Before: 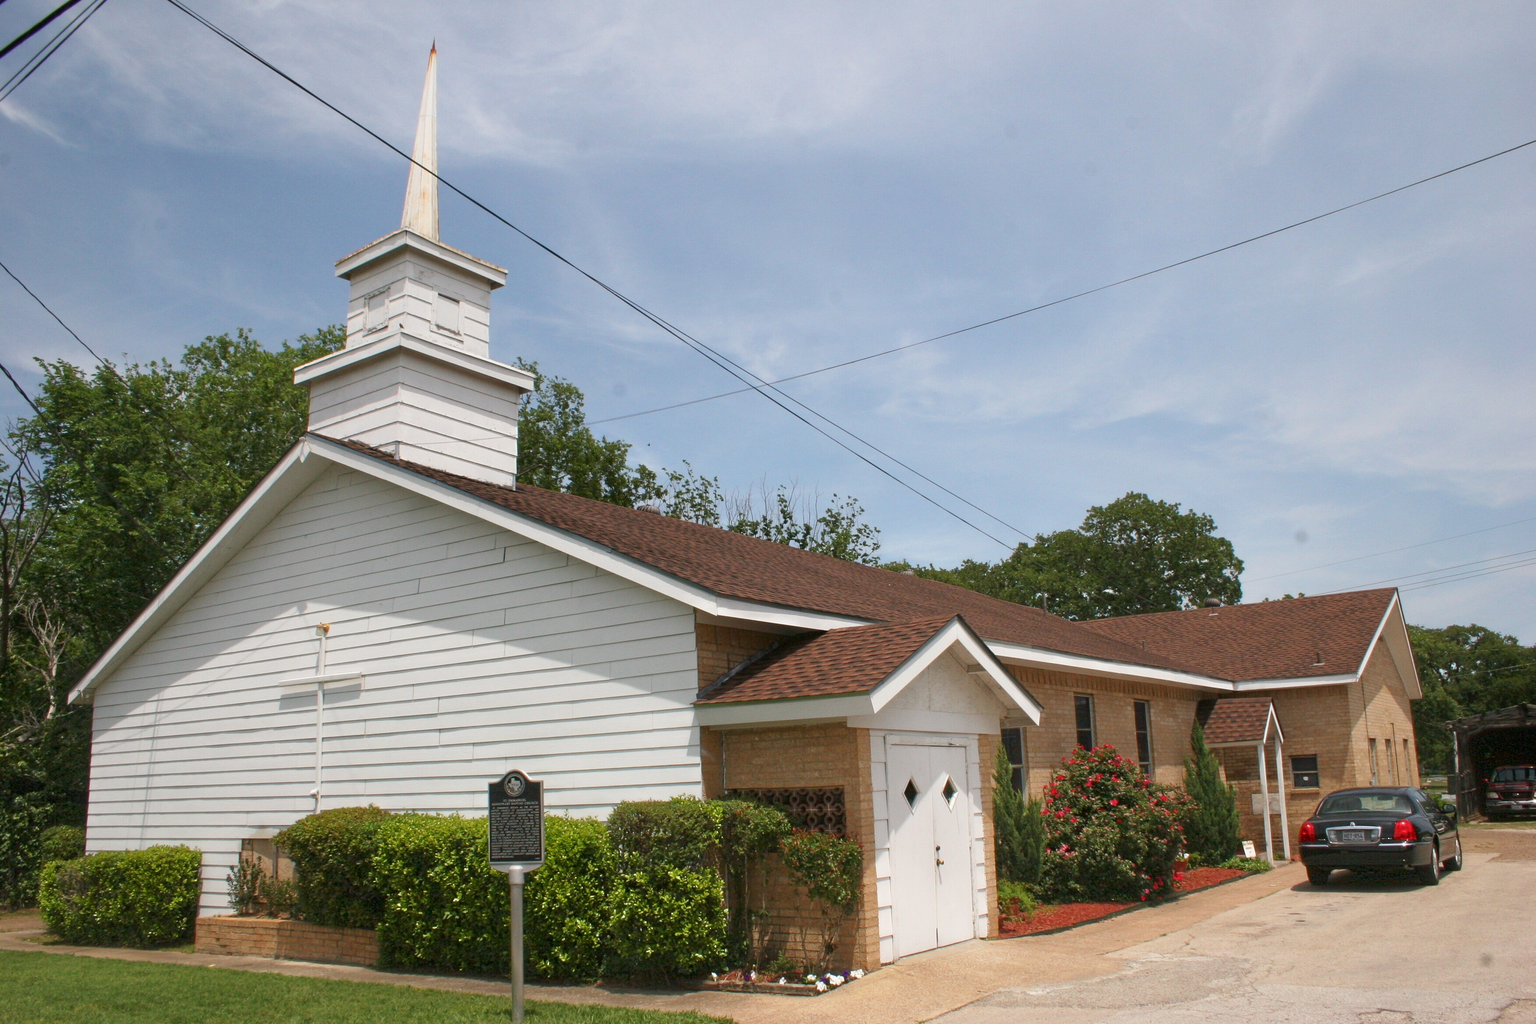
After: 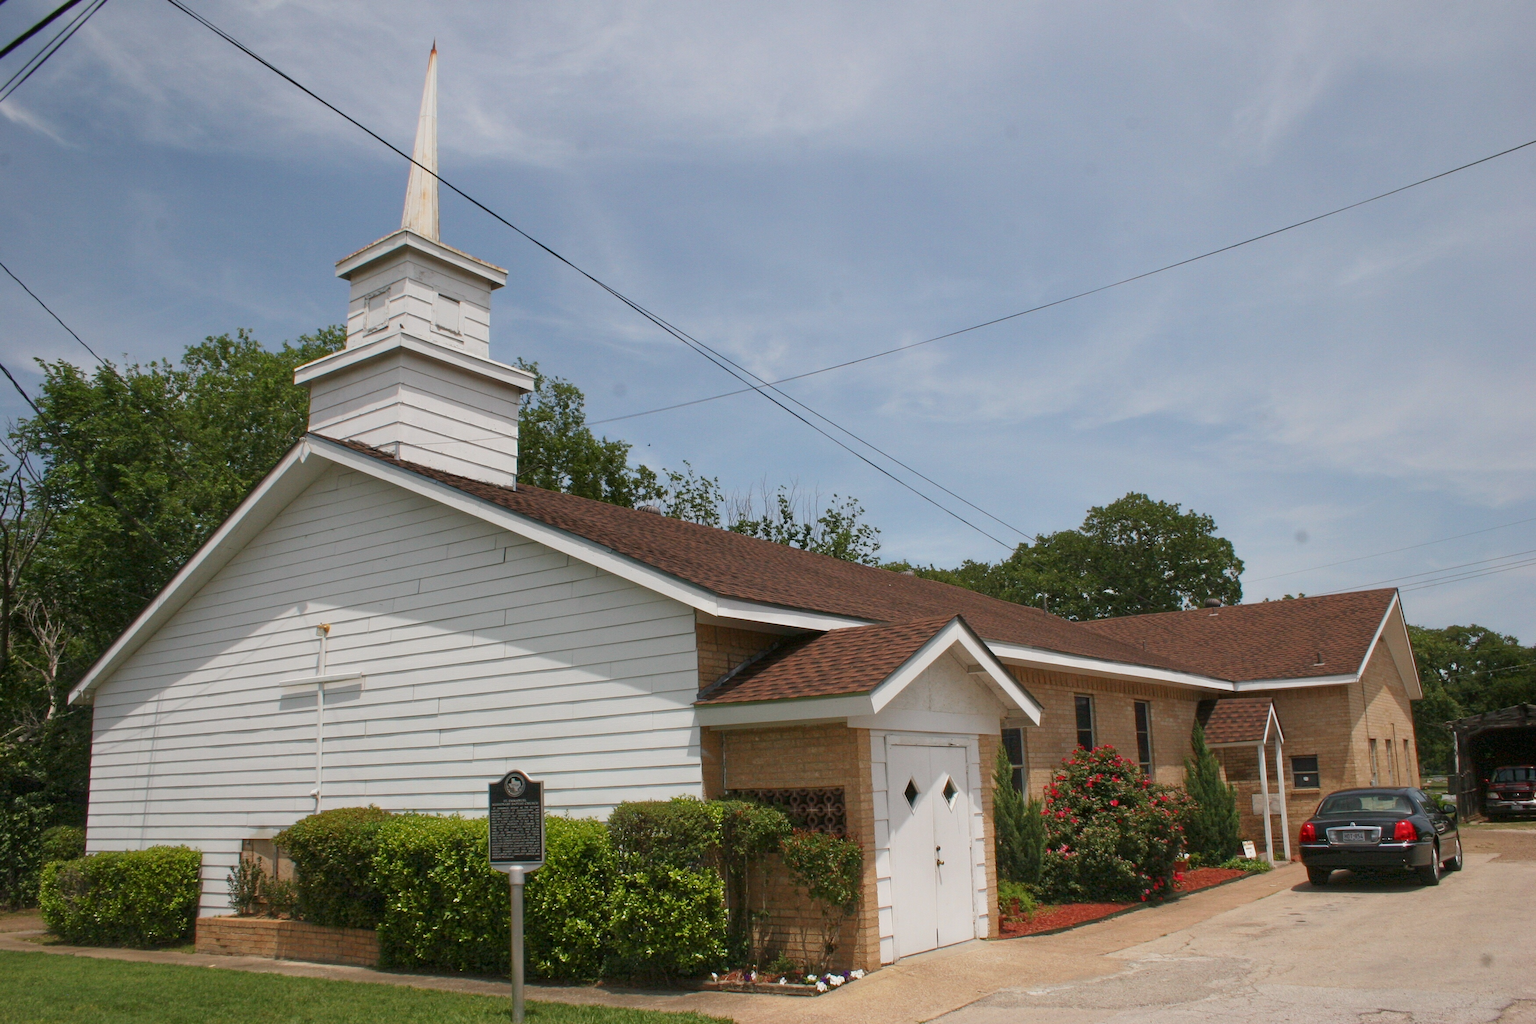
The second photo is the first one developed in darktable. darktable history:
rgb curve: mode RGB, independent channels
exposure: exposure -0.293 EV, compensate highlight preservation false
